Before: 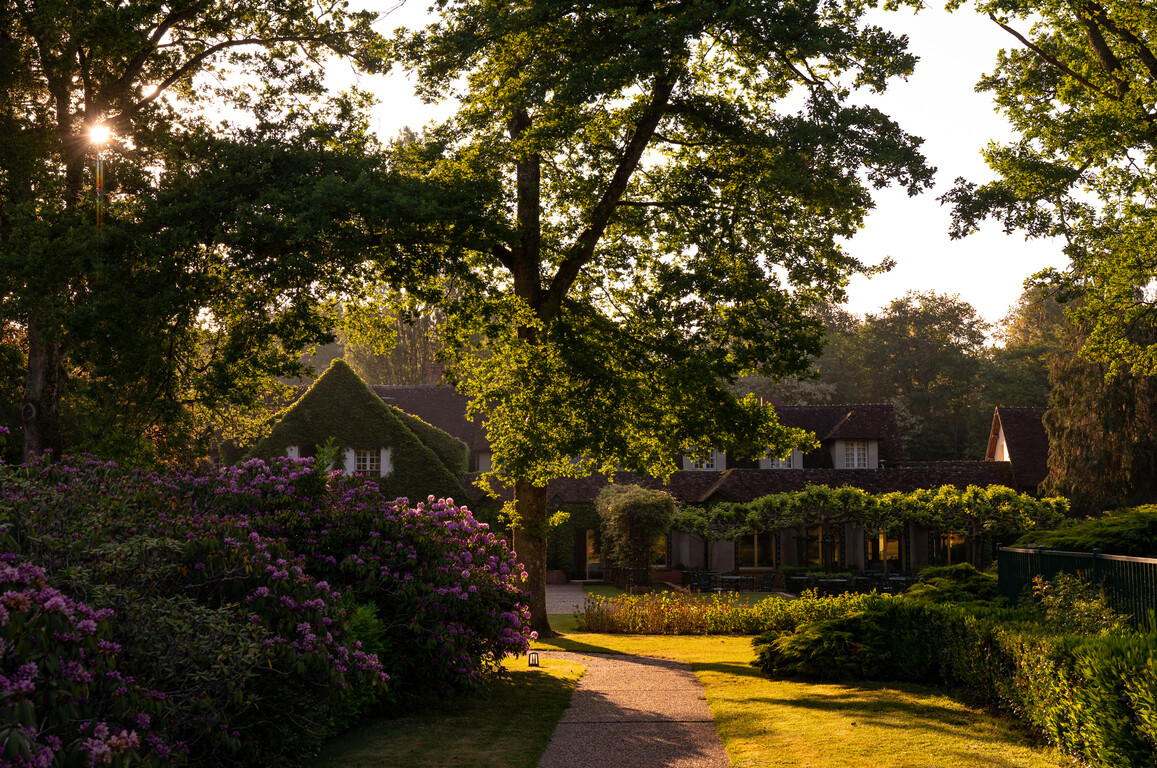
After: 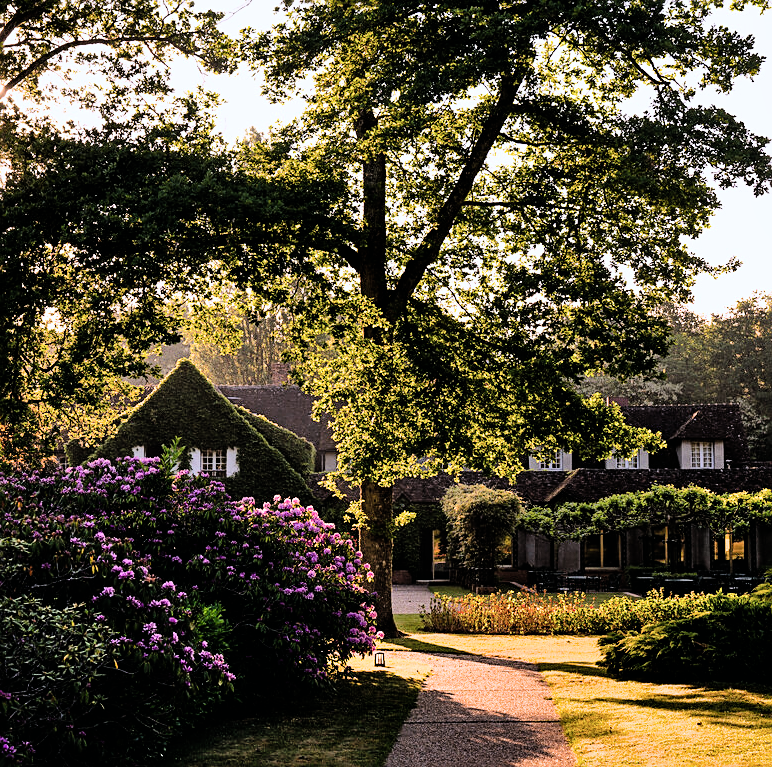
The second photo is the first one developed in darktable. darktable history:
sharpen: on, module defaults
color correction: highlights a* -0.092, highlights b* -5.93, shadows a* -0.141, shadows b* -0.081
exposure: black level correction 0.001, exposure 0.967 EV, compensate exposure bias true, compensate highlight preservation false
color balance rgb: shadows lift › chroma 1.038%, shadows lift › hue 240.7°, global offset › luminance 0.467%, global offset › hue 59.71°, perceptual saturation grading › global saturation 1.462%, perceptual saturation grading › highlights -1.402%, perceptual saturation grading › mid-tones 4.431%, perceptual saturation grading › shadows 7.611%
filmic rgb: black relative exposure -5.09 EV, white relative exposure 3.97 EV, hardness 2.89, contrast 1.3, color science v6 (2022)
shadows and highlights: soften with gaussian
crop and rotate: left 13.379%, right 19.885%
